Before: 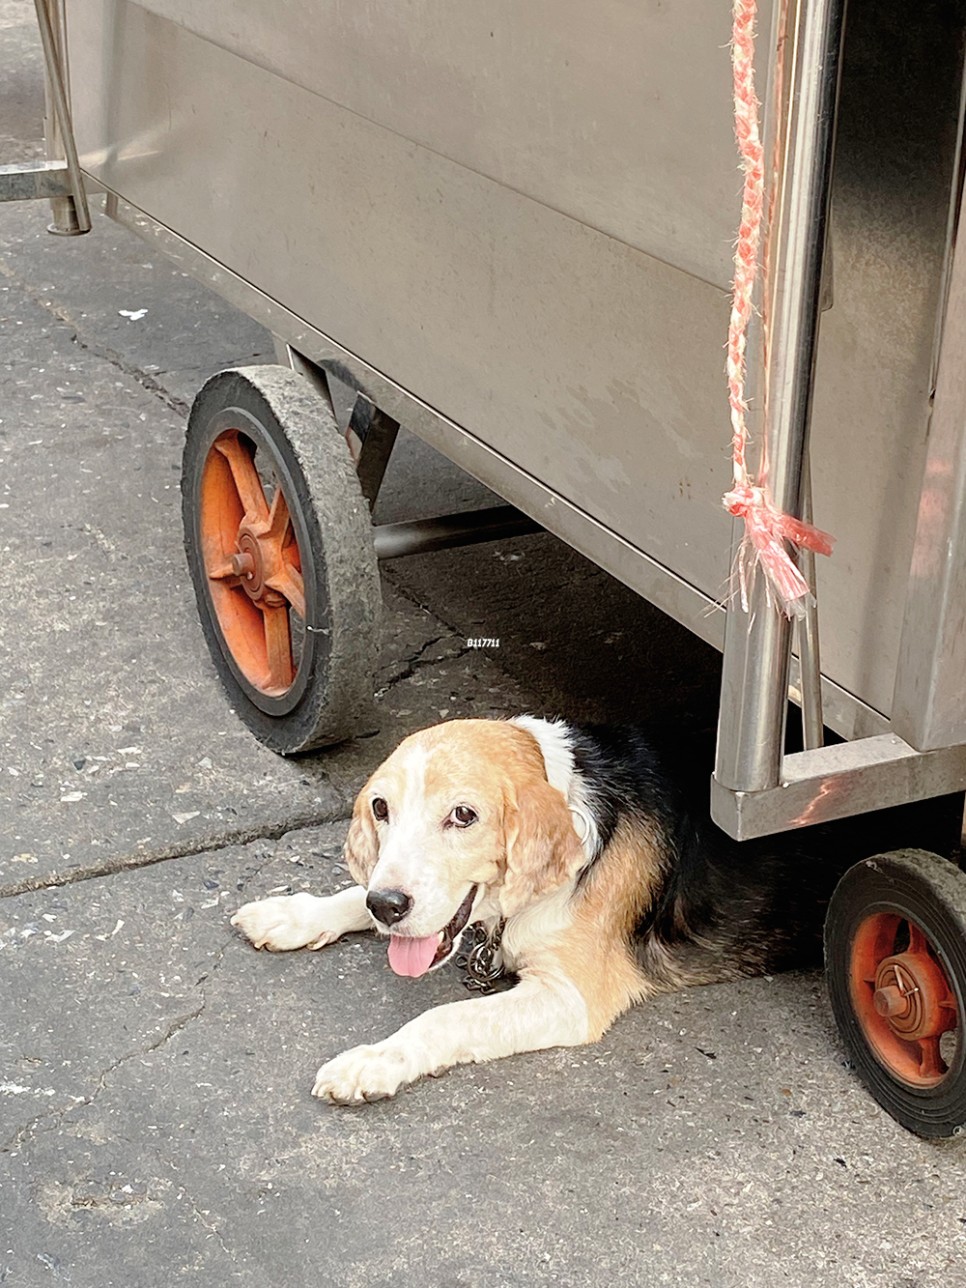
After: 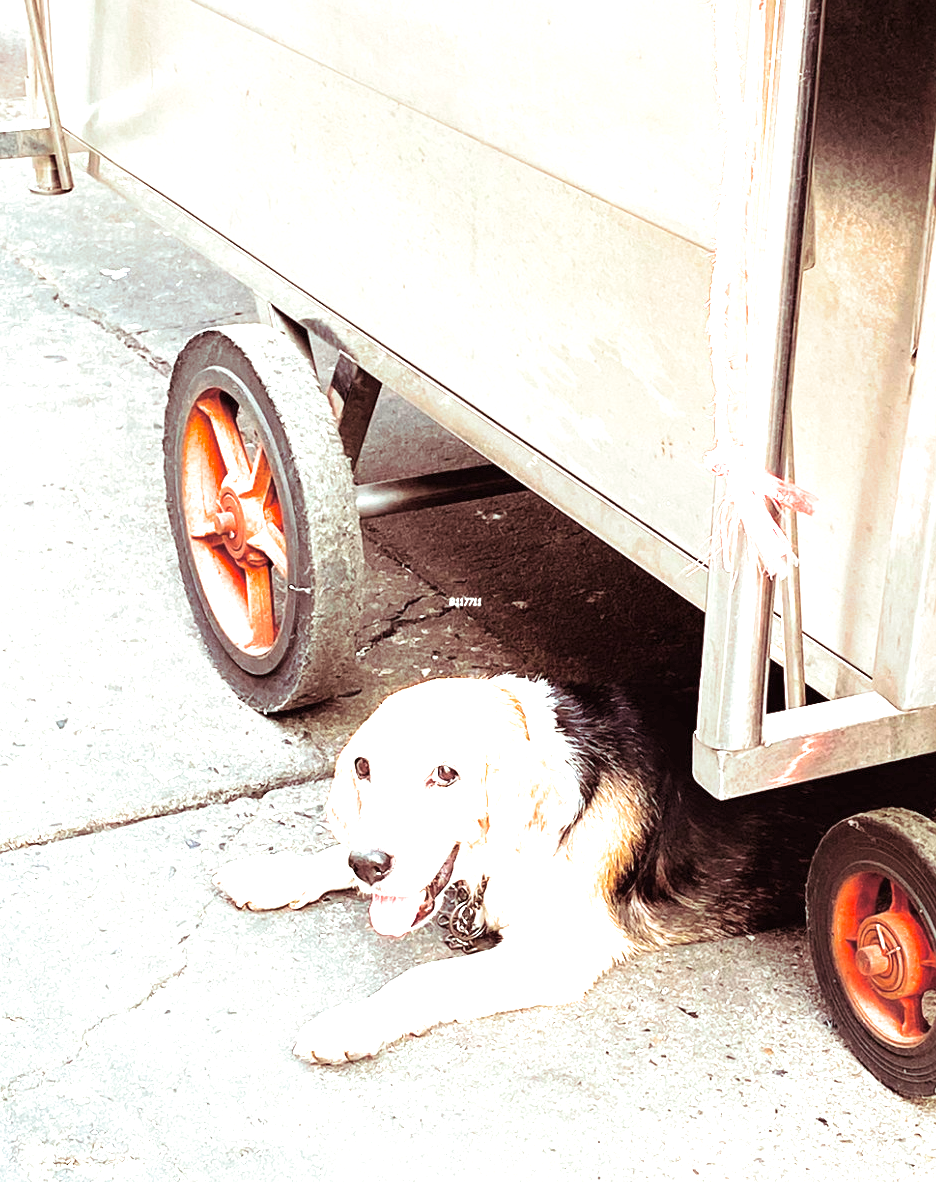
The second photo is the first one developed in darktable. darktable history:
split-toning: highlights › hue 180°
exposure: black level correction 0, exposure 1.675 EV, compensate exposure bias true, compensate highlight preservation false
crop: left 1.964%, top 3.251%, right 1.122%, bottom 4.933%
